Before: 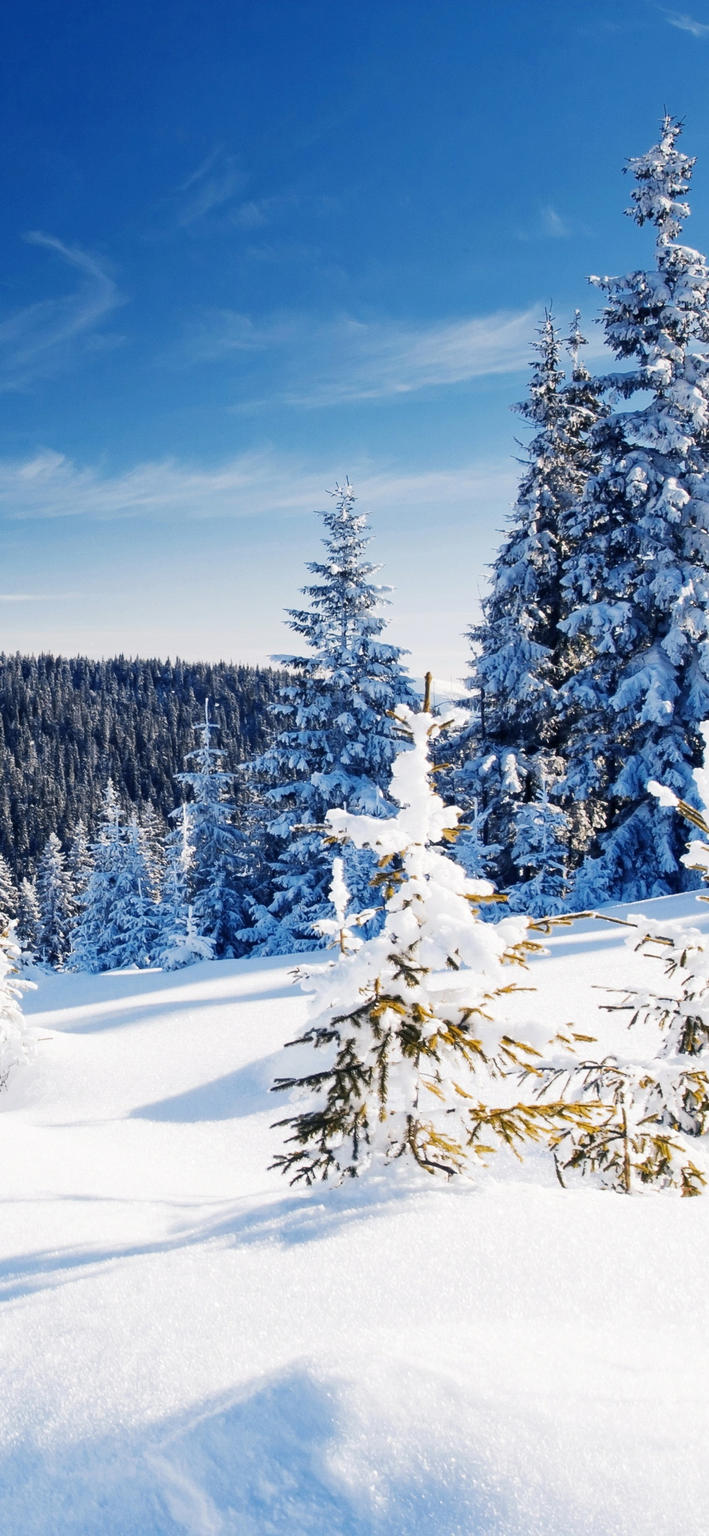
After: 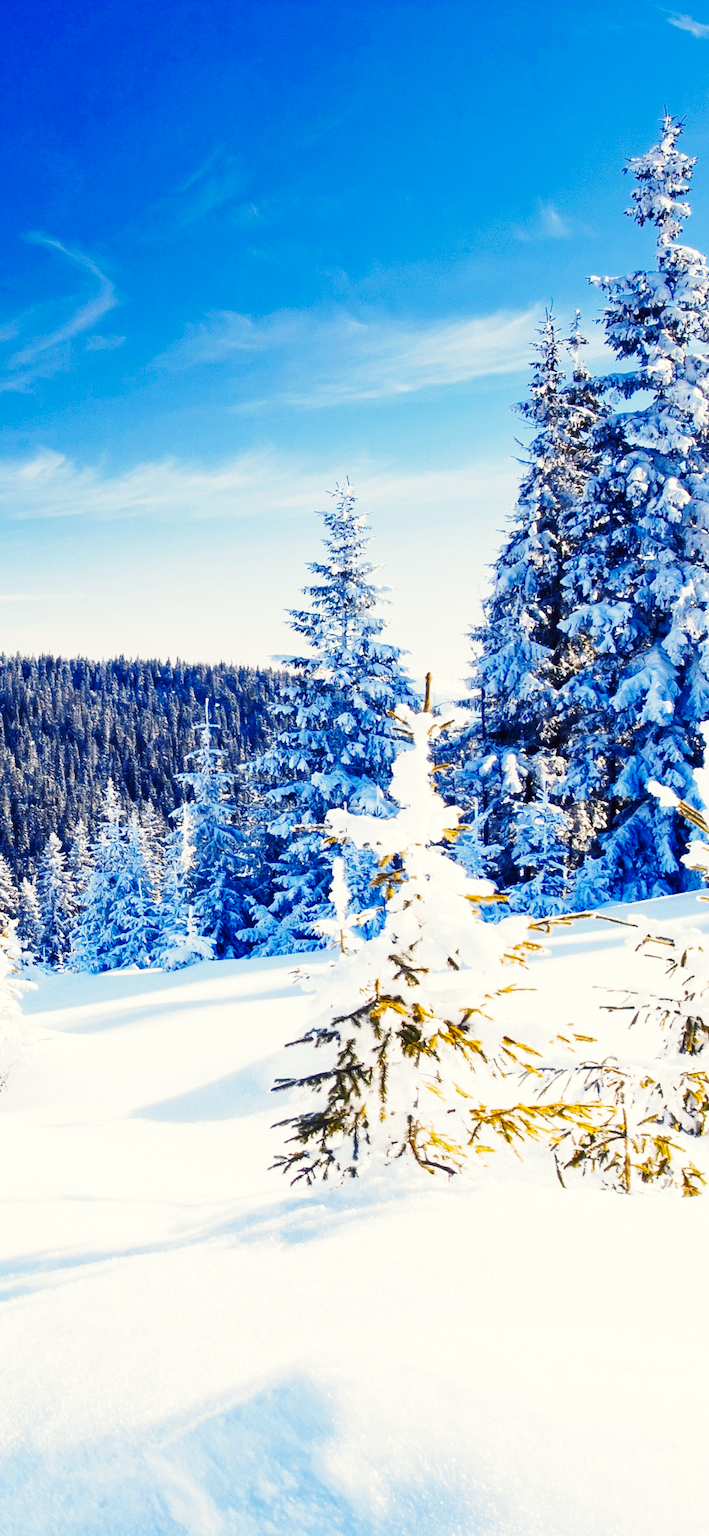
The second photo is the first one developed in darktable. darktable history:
shadows and highlights: shadows 42.75, highlights 7.55, highlights color adjustment 89.6%
color balance rgb: global offset › hue 168.44°, perceptual saturation grading › global saturation 20%, perceptual saturation grading › highlights -25.127%, perceptual saturation grading › shadows 24.988%, global vibrance 20%
base curve: curves: ch0 [(0, 0) (0.028, 0.03) (0.121, 0.232) (0.46, 0.748) (0.859, 0.968) (1, 1)], preserve colors none
color correction: highlights a* -0.979, highlights b* 4.65, shadows a* 3.56
